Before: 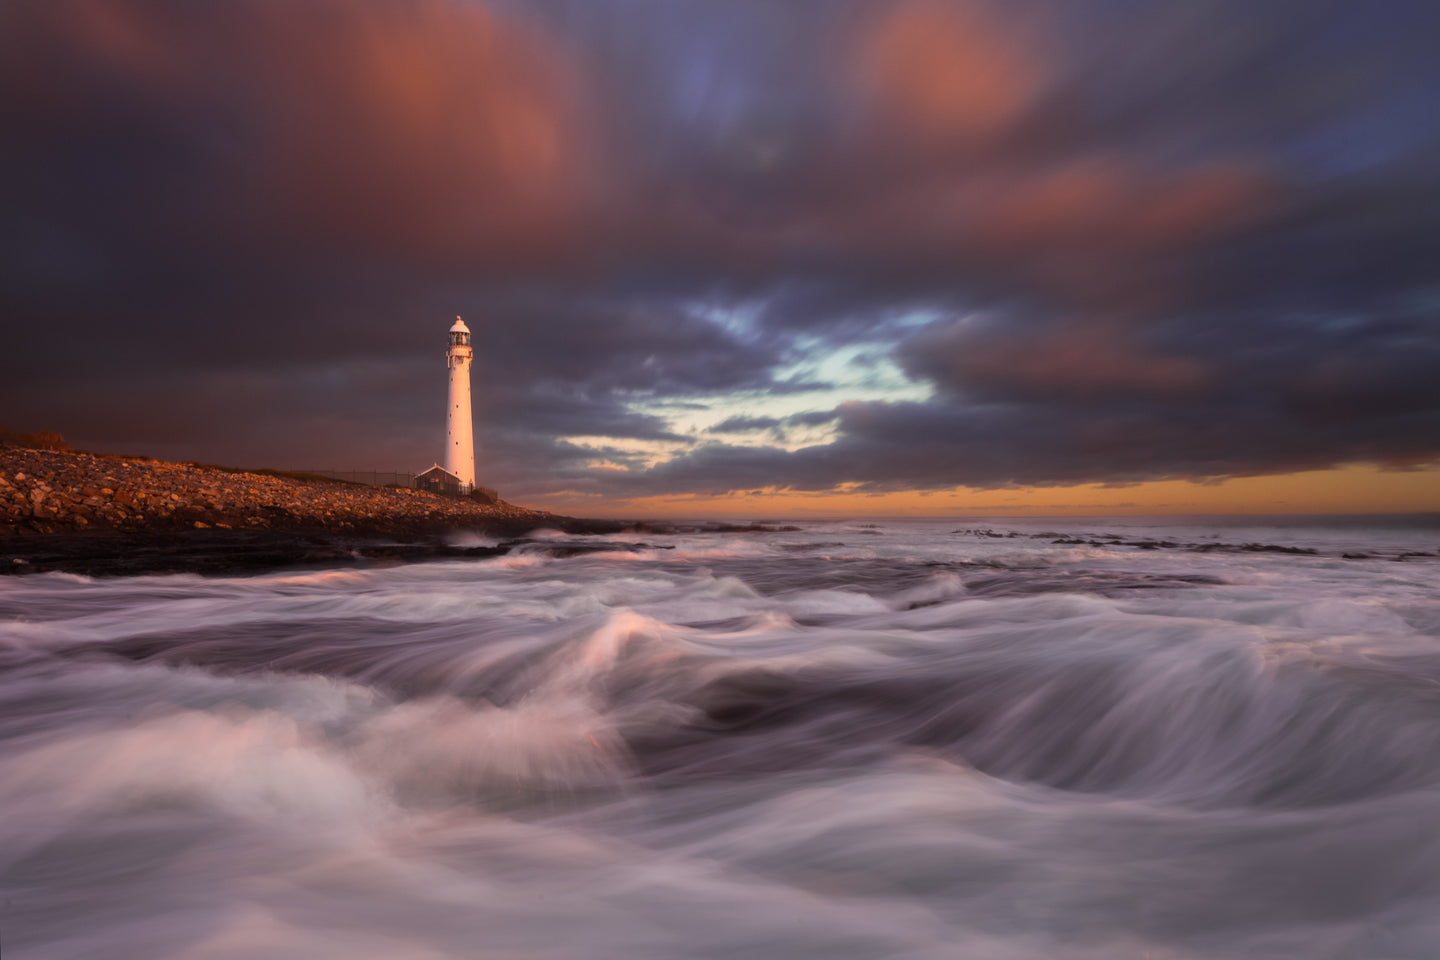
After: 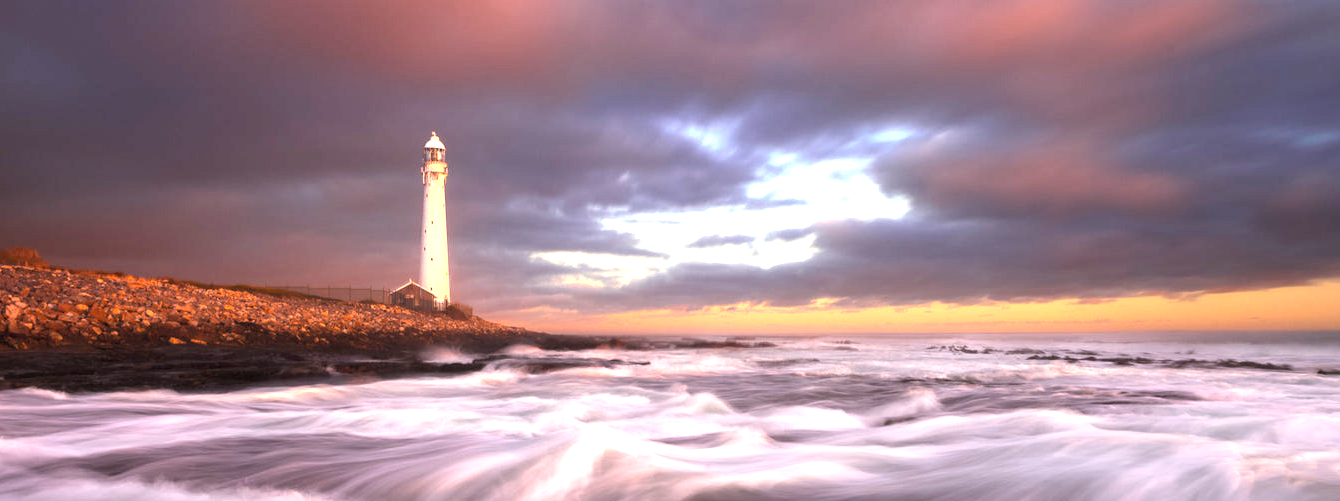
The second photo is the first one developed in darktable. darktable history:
exposure: black level correction 0, exposure 1.741 EV, compensate exposure bias true, compensate highlight preservation false
crop: left 1.744%, top 19.225%, right 5.069%, bottom 28.357%
